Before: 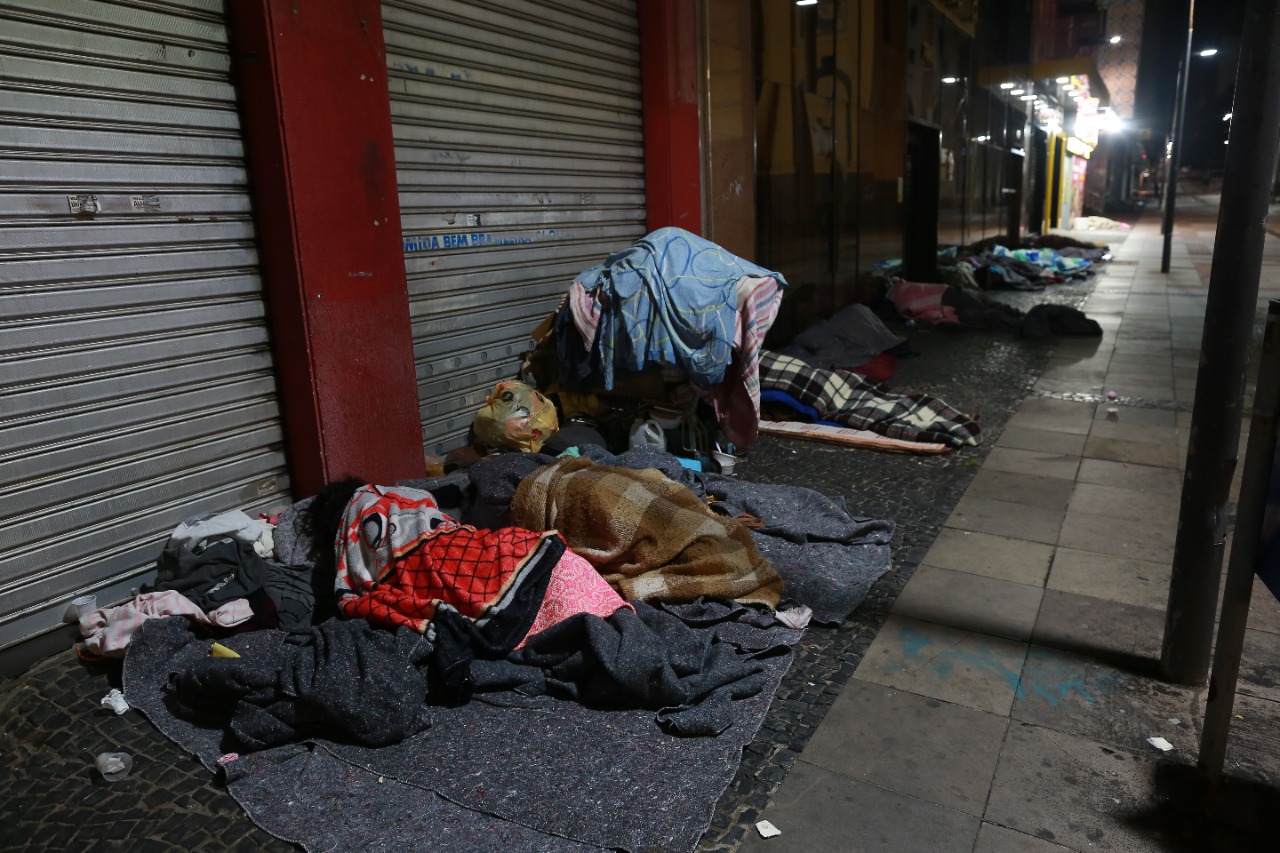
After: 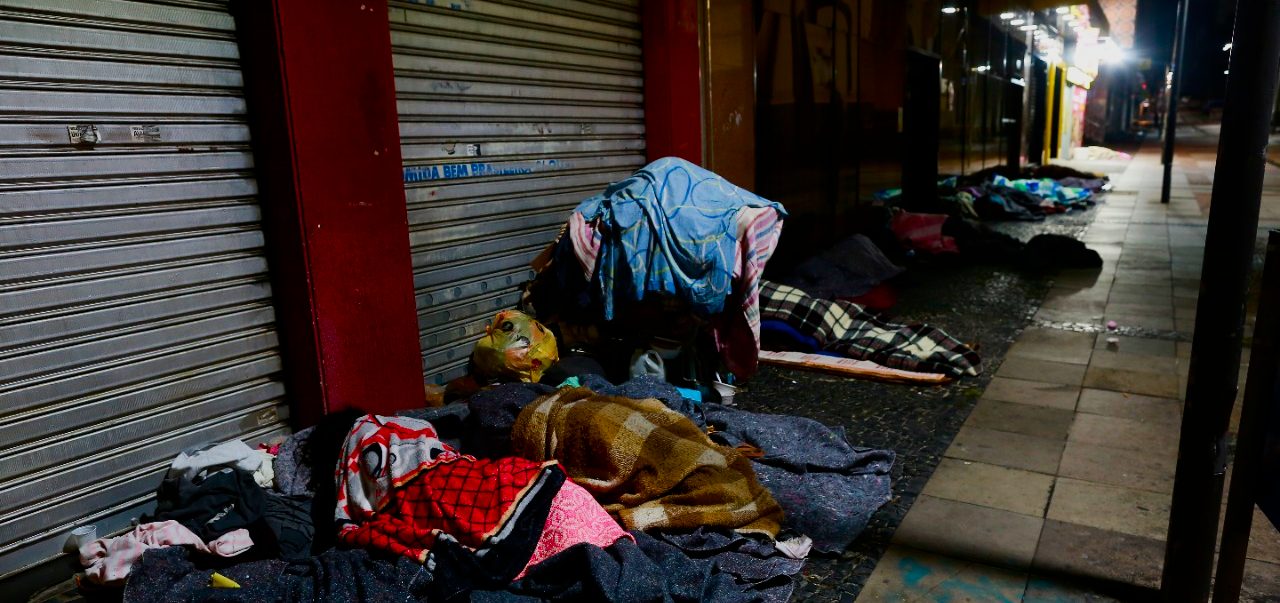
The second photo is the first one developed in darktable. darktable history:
filmic rgb: black relative exposure -7.65 EV, white relative exposure 4.56 EV, hardness 3.61, contrast 1.05
crop and rotate: top 8.293%, bottom 20.996%
exposure: exposure -0.242 EV, compensate highlight preservation false
color correction: saturation 0.99
color balance rgb: linear chroma grading › shadows -2.2%, linear chroma grading › highlights -15%, linear chroma grading › global chroma -10%, linear chroma grading › mid-tones -10%, perceptual saturation grading › global saturation 45%, perceptual saturation grading › highlights -50%, perceptual saturation grading › shadows 30%, perceptual brilliance grading › global brilliance 18%, global vibrance 45%
contrast brightness saturation: contrast 0.13, brightness -0.05, saturation 0.16
